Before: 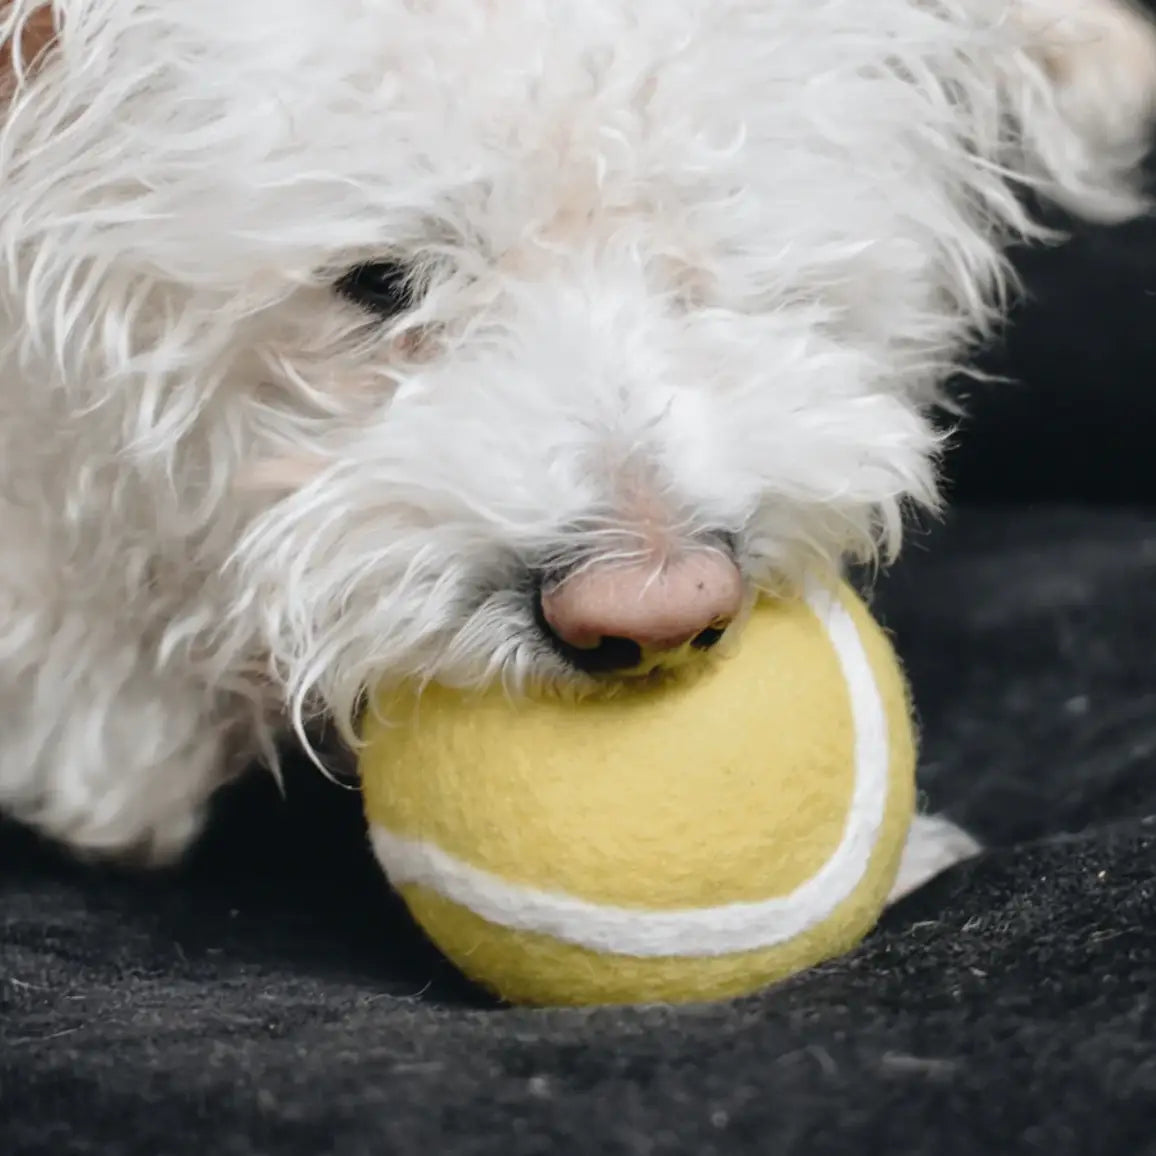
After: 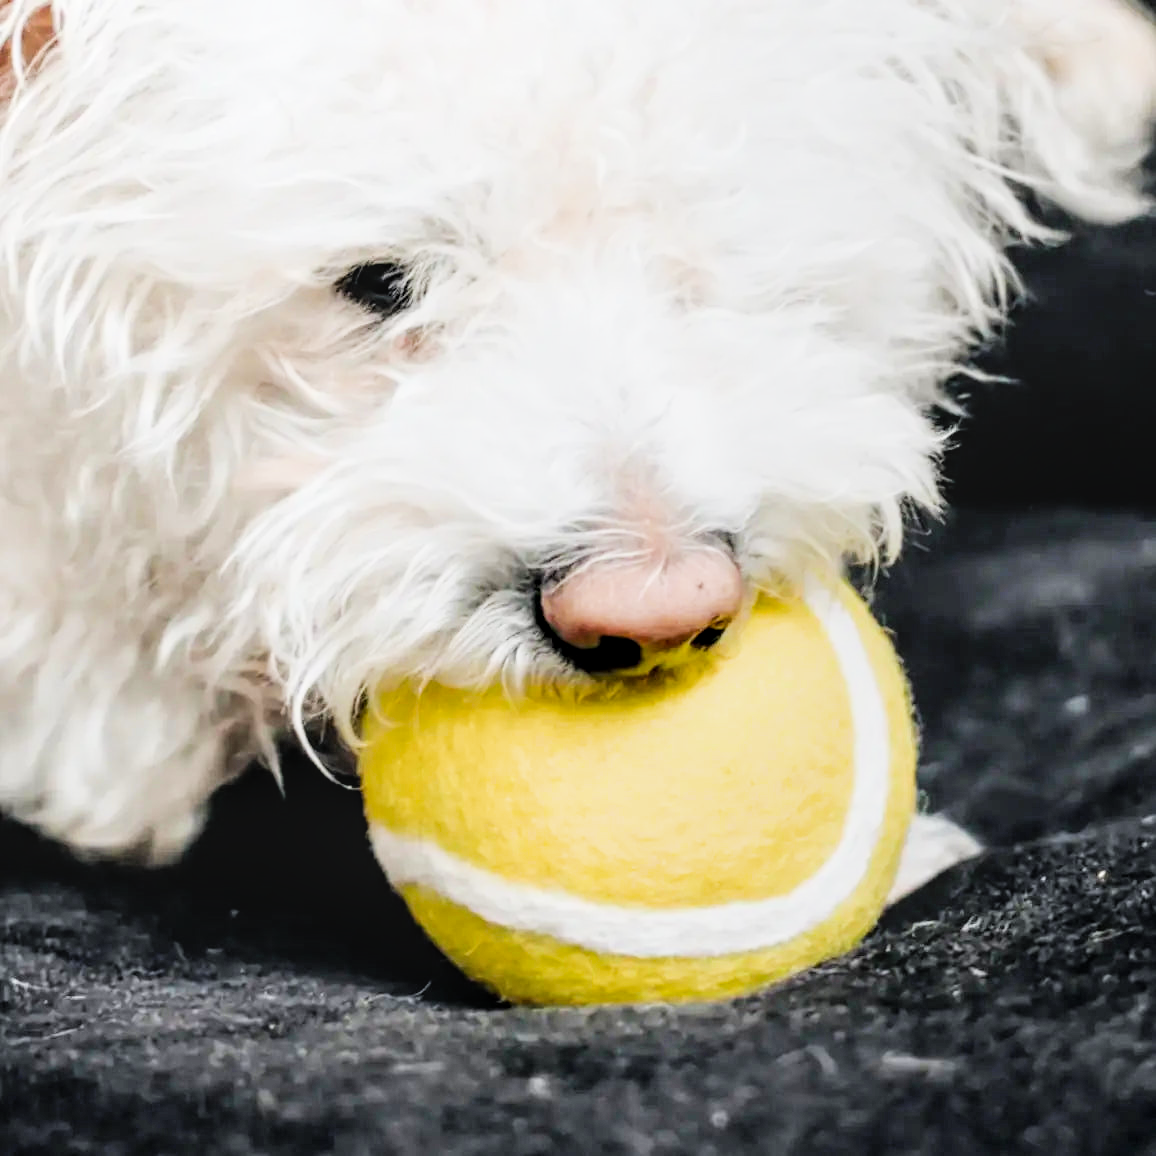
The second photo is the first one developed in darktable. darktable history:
color balance rgb: perceptual saturation grading › global saturation 20%, global vibrance 20%
filmic rgb: black relative exposure -5 EV, hardness 2.88, contrast 1.3, highlights saturation mix -30%
exposure: black level correction 0, exposure 1.2 EV, compensate exposure bias true, compensate highlight preservation false
local contrast: on, module defaults
